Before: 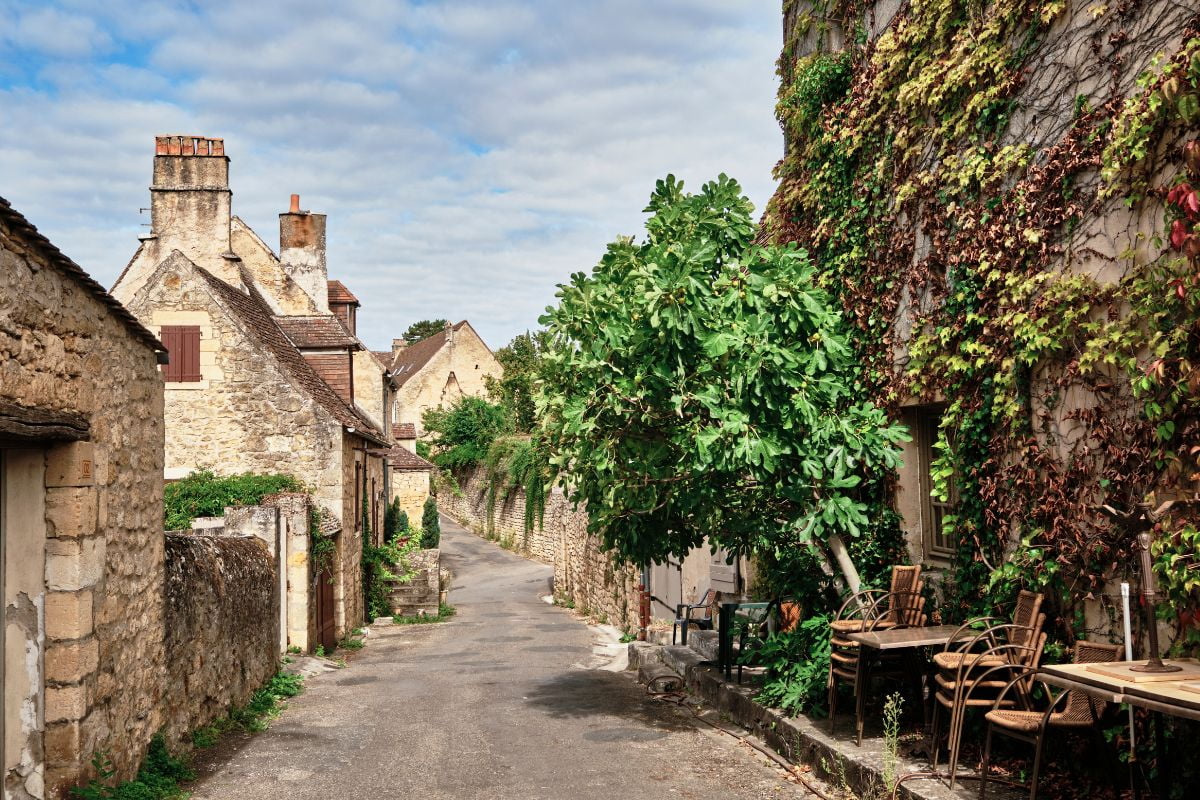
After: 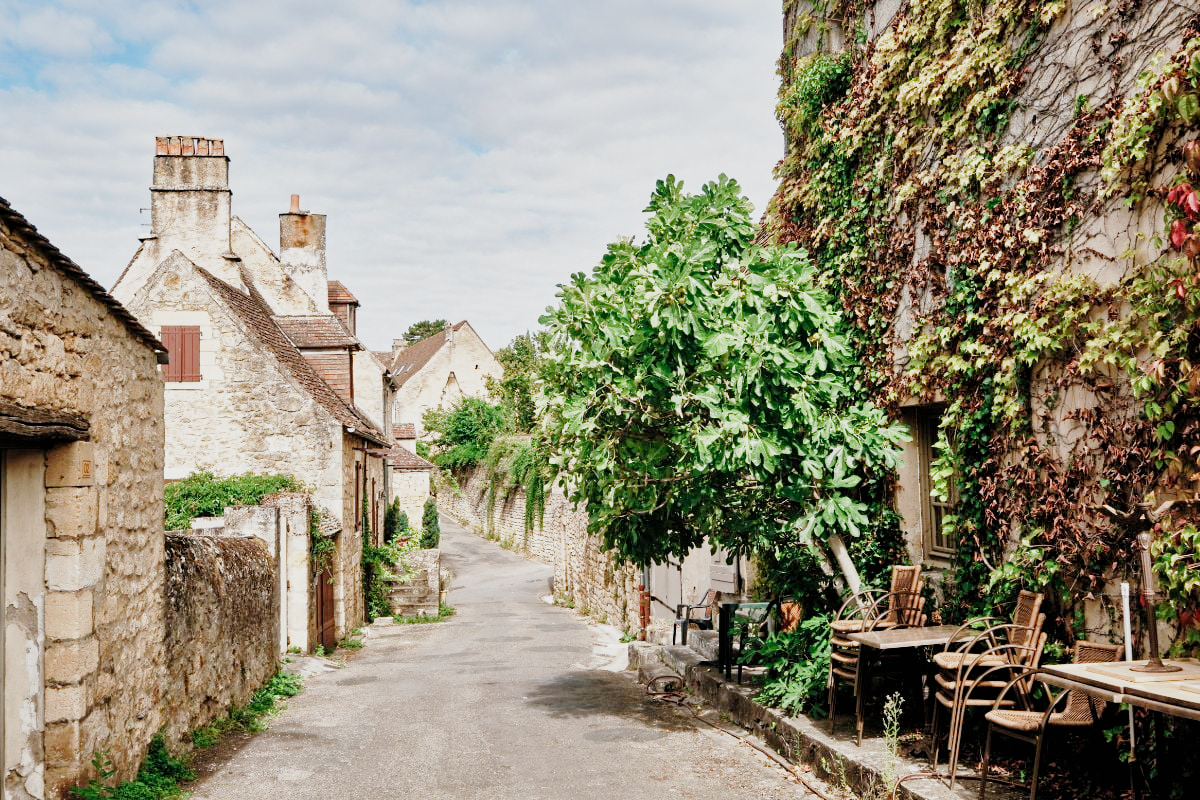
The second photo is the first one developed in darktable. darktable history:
shadows and highlights: shadows 25.25, highlights -25.18
filmic rgb: black relative exposure -7.21 EV, white relative exposure 5.35 EV, hardness 3.02, add noise in highlights 0.002, preserve chrominance no, color science v3 (2019), use custom middle-gray values true, contrast in highlights soft
exposure: exposure 1.145 EV, compensate highlight preservation false
